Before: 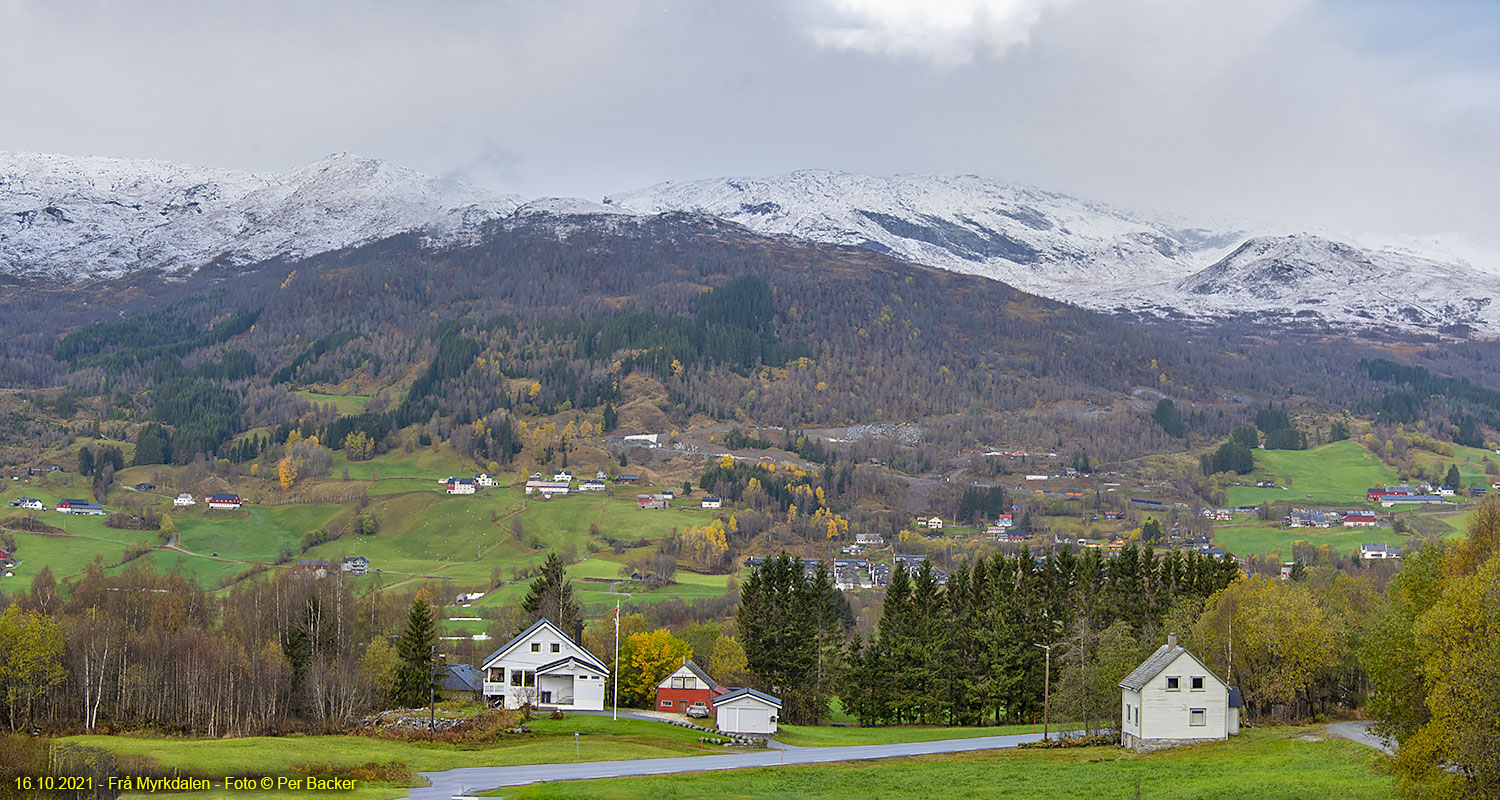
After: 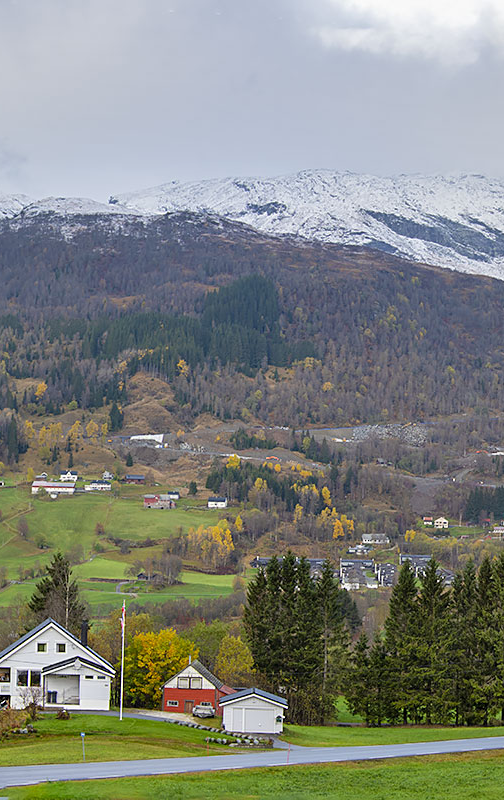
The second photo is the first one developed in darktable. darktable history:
crop: left 32.989%, right 33.373%
tone equalizer: on, module defaults
